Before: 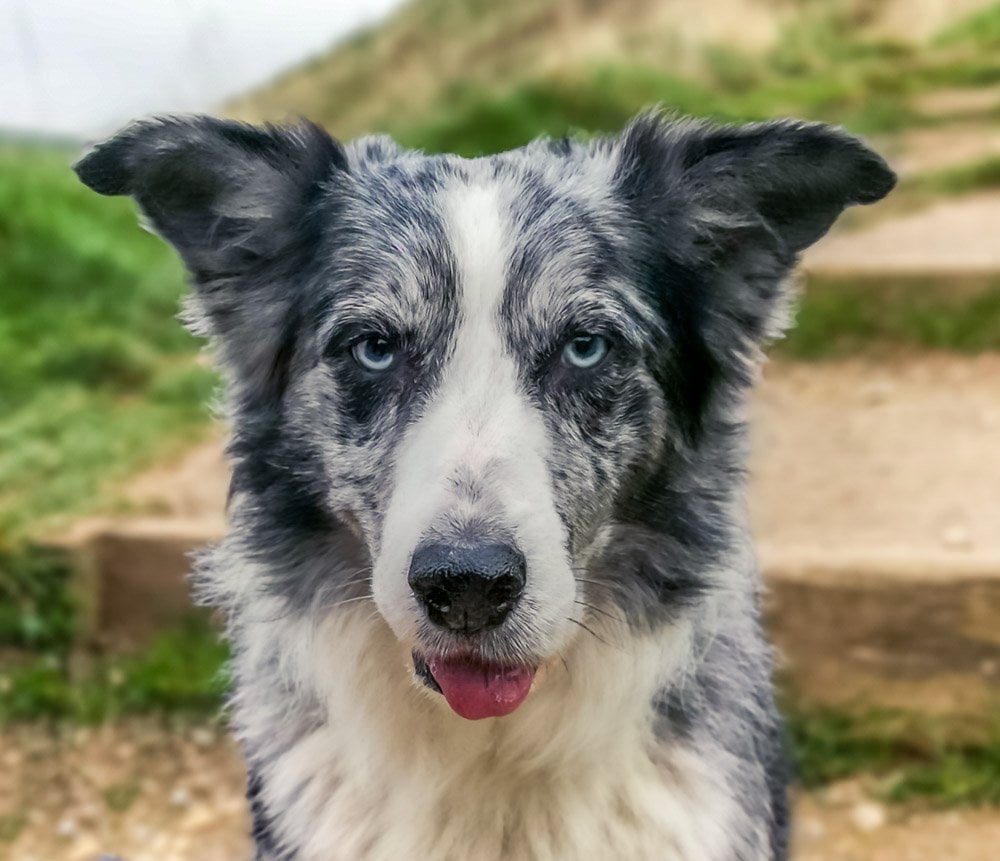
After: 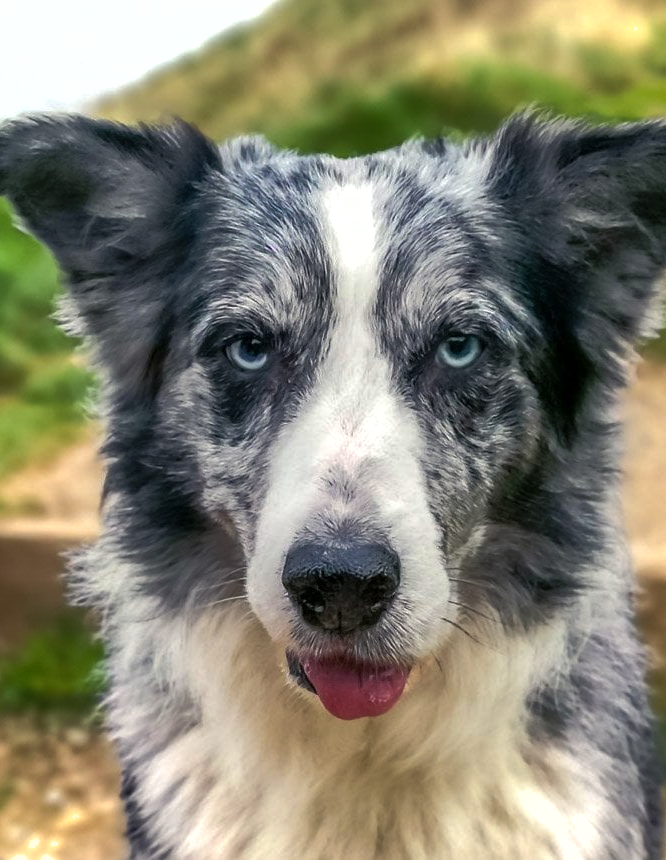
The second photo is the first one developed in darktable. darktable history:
crop and rotate: left 12.673%, right 20.66%
color balance rgb: perceptual brilliance grading › highlights 14.29%, perceptual brilliance grading › mid-tones -5.92%, perceptual brilliance grading › shadows -26.83%, global vibrance 31.18%
shadows and highlights: on, module defaults
